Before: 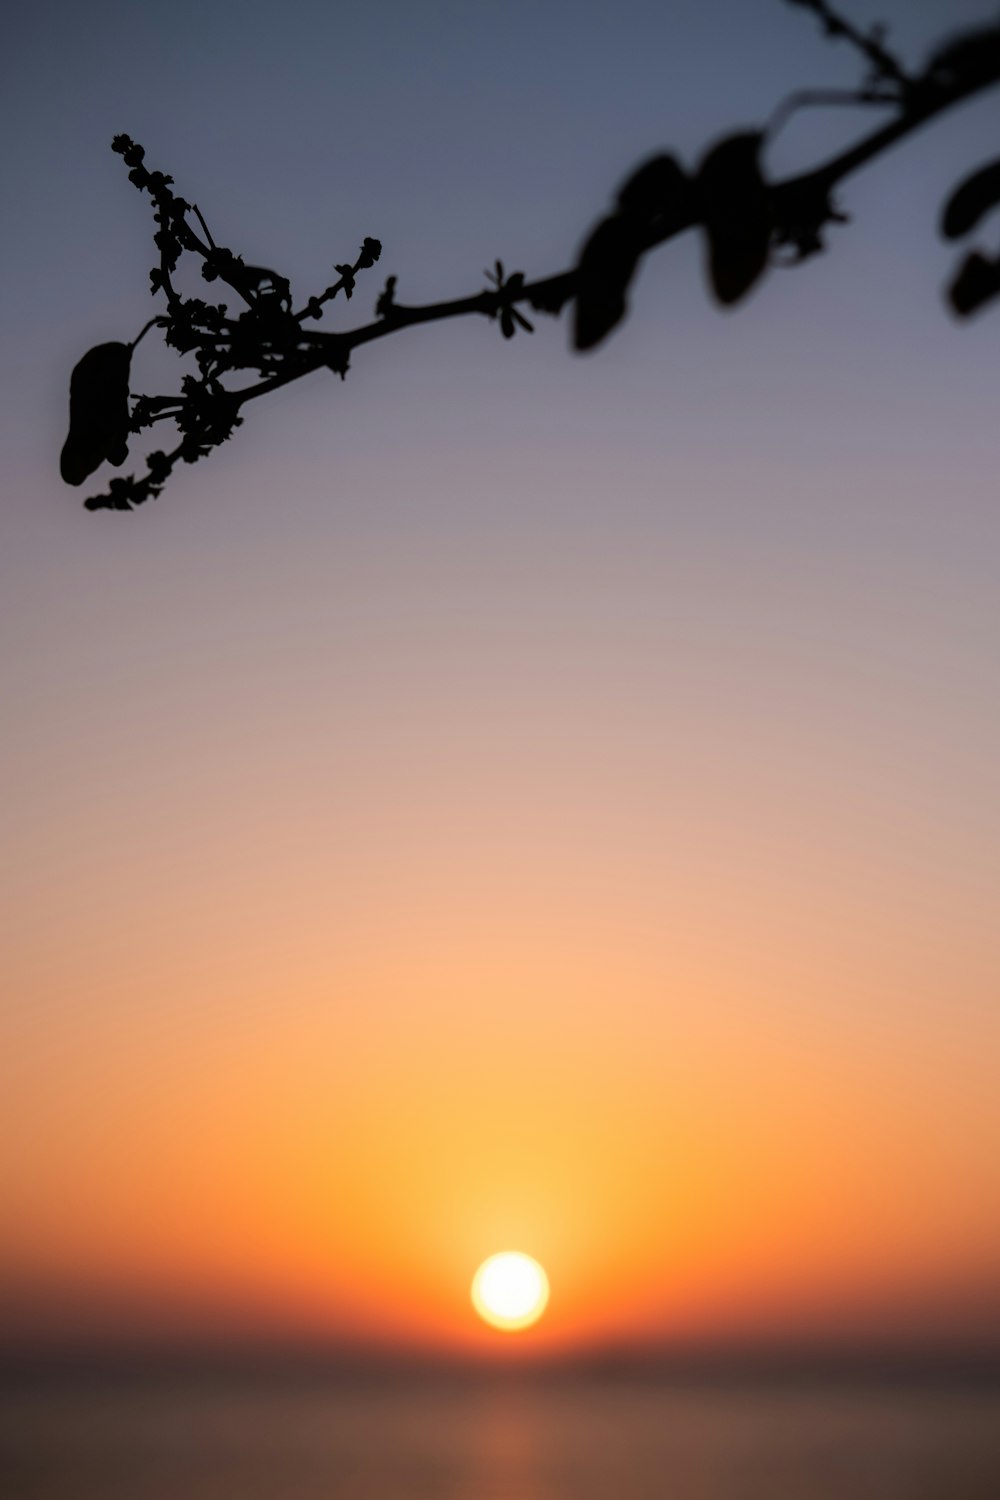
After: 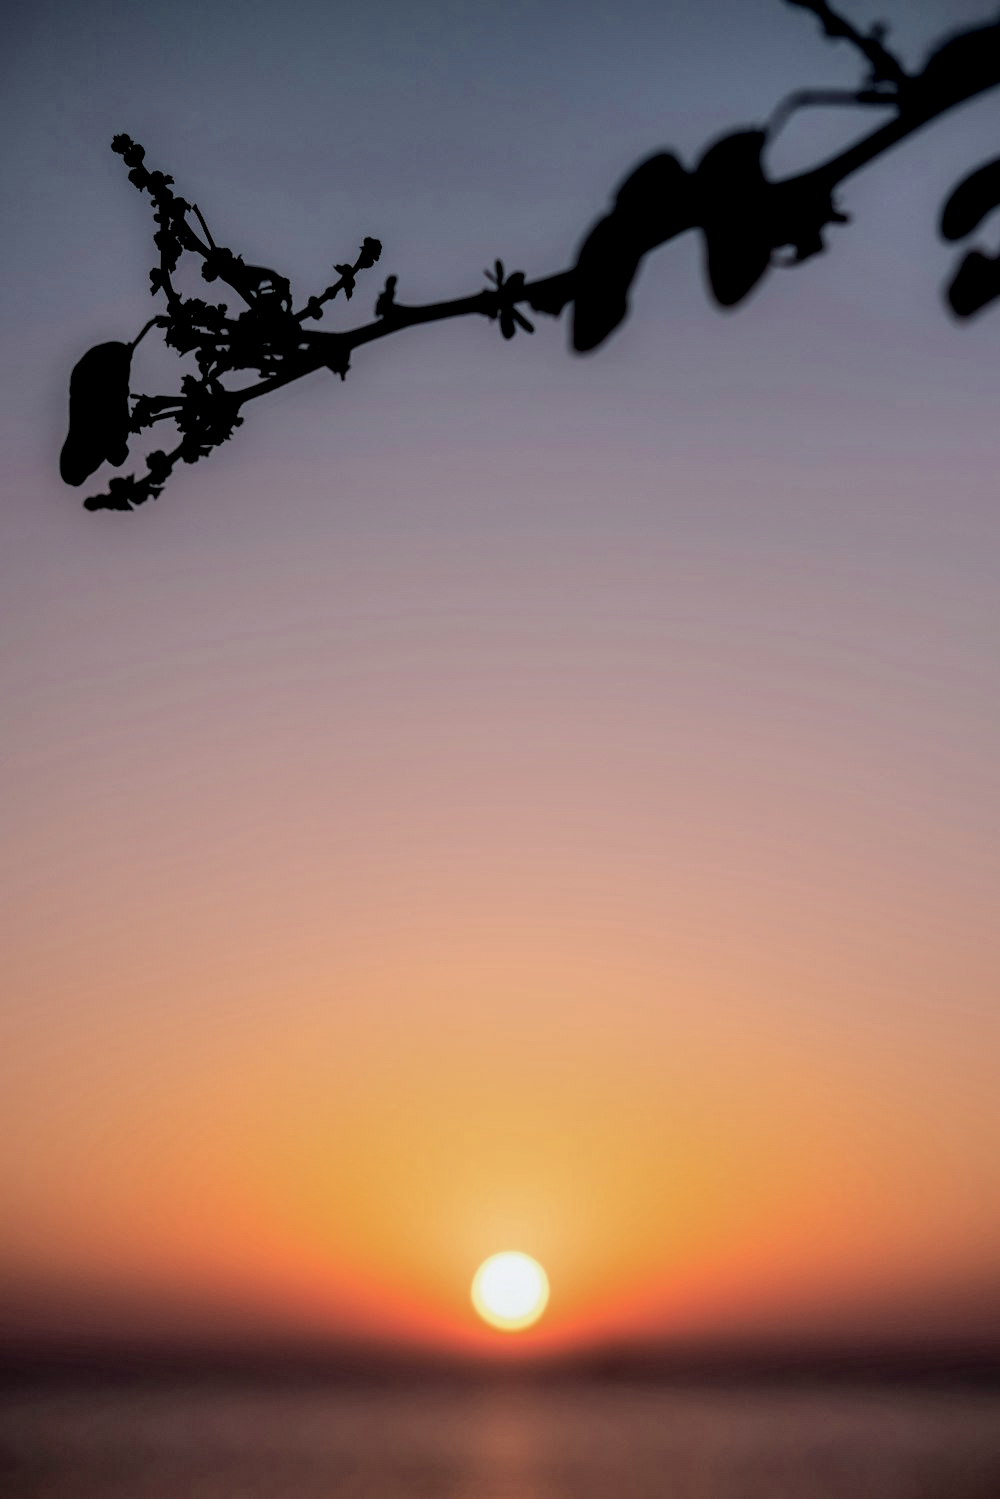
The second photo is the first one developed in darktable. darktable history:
tone equalizer: -8 EV 0.224 EV, -7 EV 0.447 EV, -6 EV 0.395 EV, -5 EV 0.246 EV, -3 EV -0.244 EV, -2 EV -0.443 EV, -1 EV -0.431 EV, +0 EV -0.241 EV, edges refinement/feathering 500, mask exposure compensation -1.57 EV, preserve details no
tone curve: curves: ch0 [(0, 0) (0.049, 0.01) (0.154, 0.081) (0.491, 0.519) (0.748, 0.765) (1, 0.919)]; ch1 [(0, 0) (0.172, 0.123) (0.317, 0.272) (0.391, 0.424) (0.499, 0.497) (0.531, 0.541) (0.615, 0.608) (0.741, 0.783) (1, 1)]; ch2 [(0, 0) (0.411, 0.424) (0.483, 0.478) (0.546, 0.532) (0.652, 0.633) (1, 1)], color space Lab, independent channels, preserve colors none
local contrast: detail 160%
crop: bottom 0.056%
shadows and highlights: shadows 37.78, highlights -26.72, soften with gaussian
